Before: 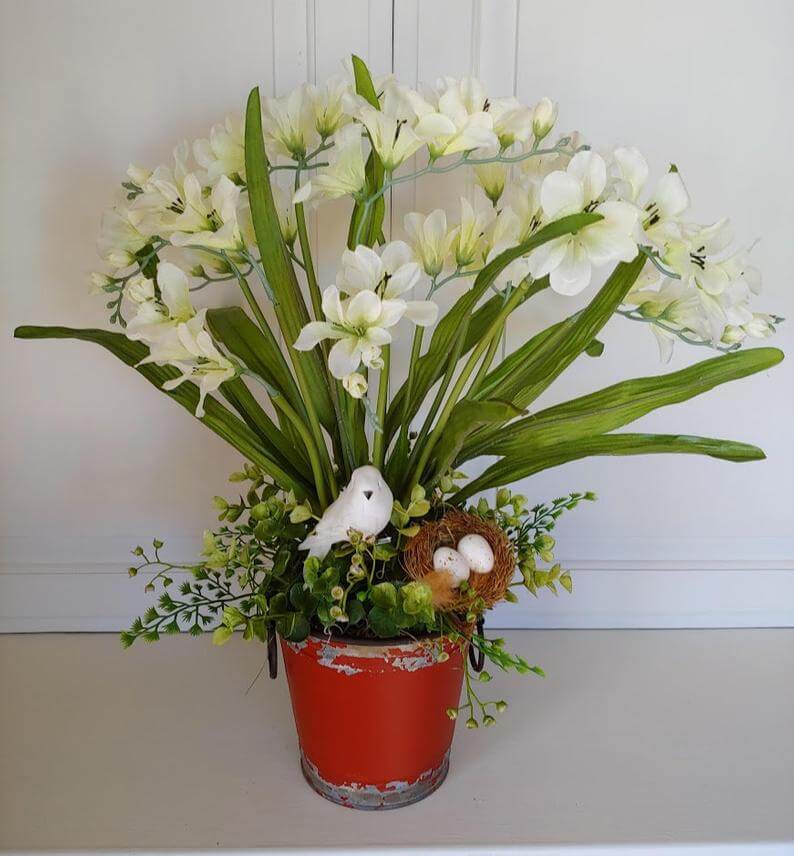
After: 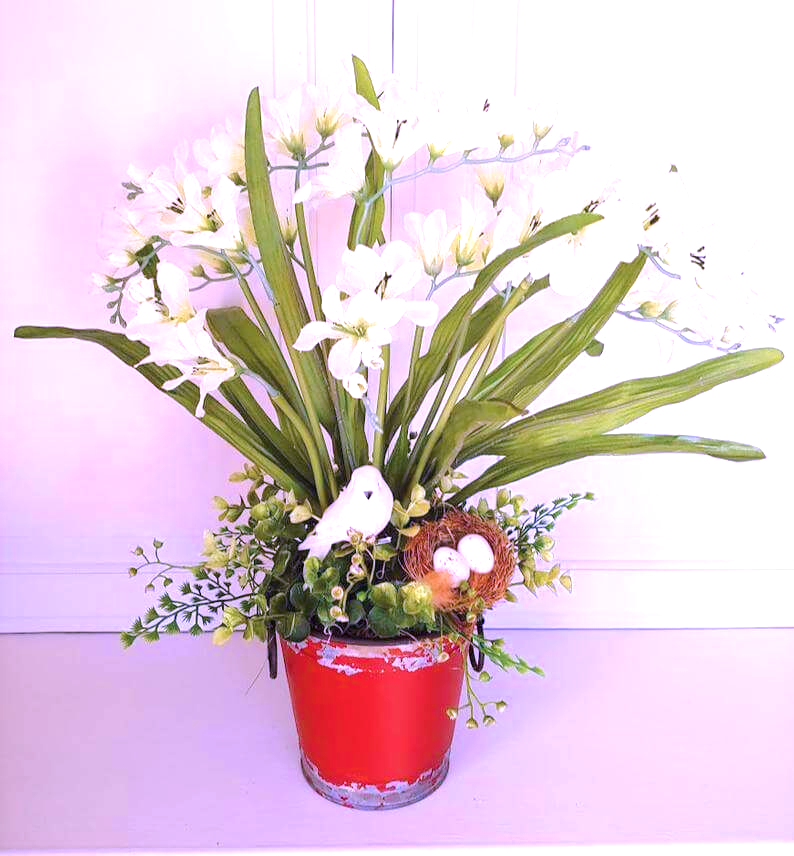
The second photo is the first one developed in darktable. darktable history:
color balance rgb: perceptual saturation grading › global saturation 25%, perceptual brilliance grading › mid-tones 10%, perceptual brilliance grading › shadows 15%, global vibrance 20%
color correction: saturation 0.8
exposure: black level correction 0, exposure 1.2 EV, compensate exposure bias true, compensate highlight preservation false
color calibration: output R [1.107, -0.012, -0.003, 0], output B [0, 0, 1.308, 0], illuminant custom, x 0.389, y 0.387, temperature 3838.64 K
